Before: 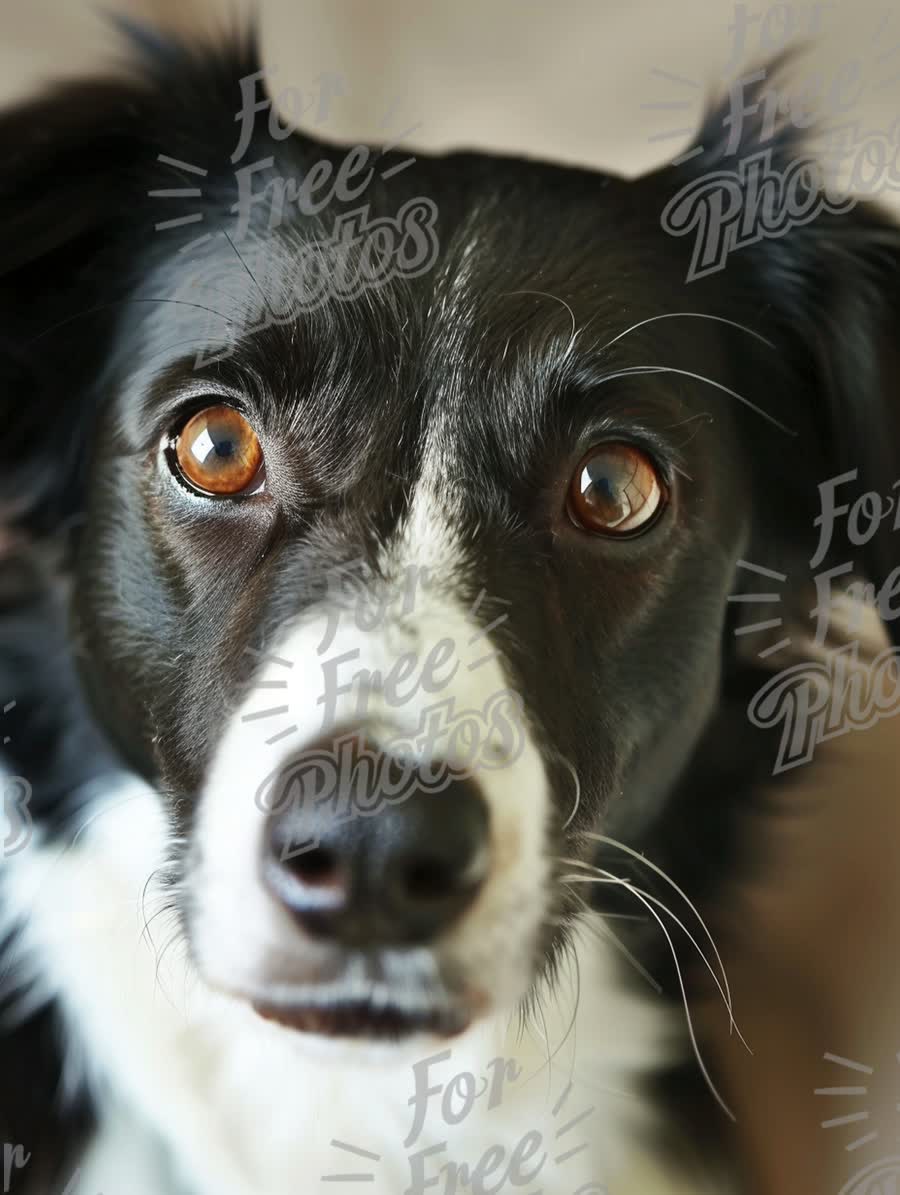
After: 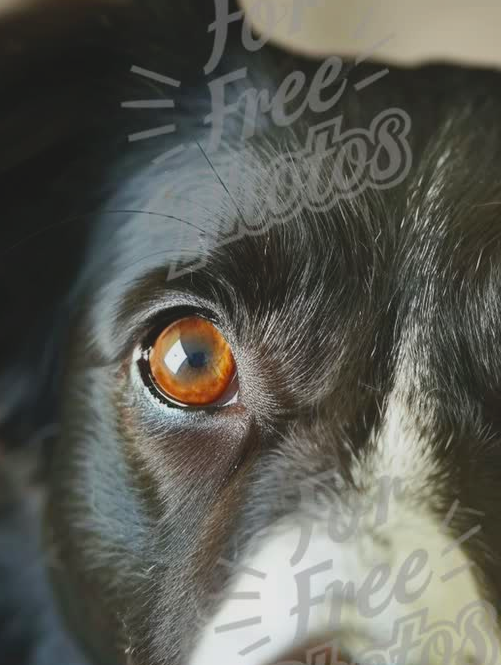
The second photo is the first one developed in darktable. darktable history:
crop and rotate: left 3.021%, top 7.45%, right 41.269%, bottom 36.871%
contrast brightness saturation: contrast -0.184, saturation 0.187
